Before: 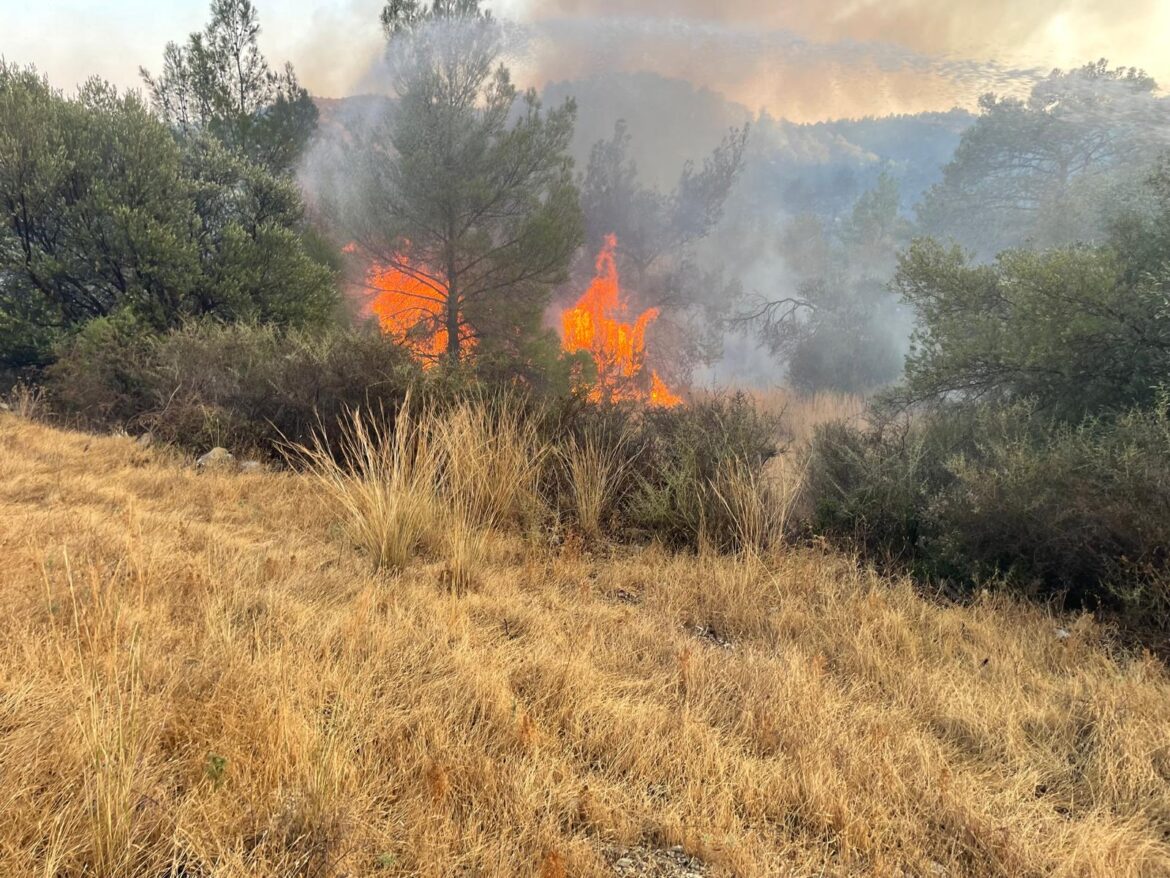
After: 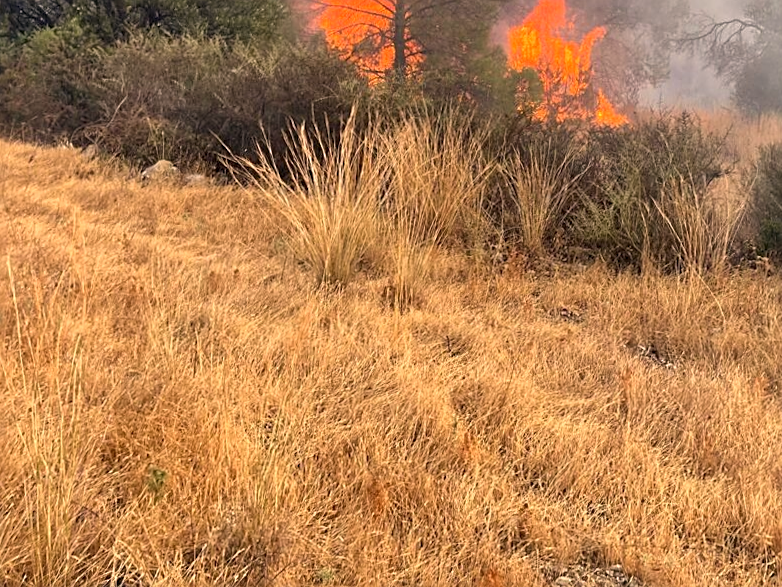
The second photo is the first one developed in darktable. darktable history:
crop and rotate: angle -0.82°, left 3.85%, top 31.828%, right 27.992%
white balance: red 1.127, blue 0.943
sharpen: on, module defaults
